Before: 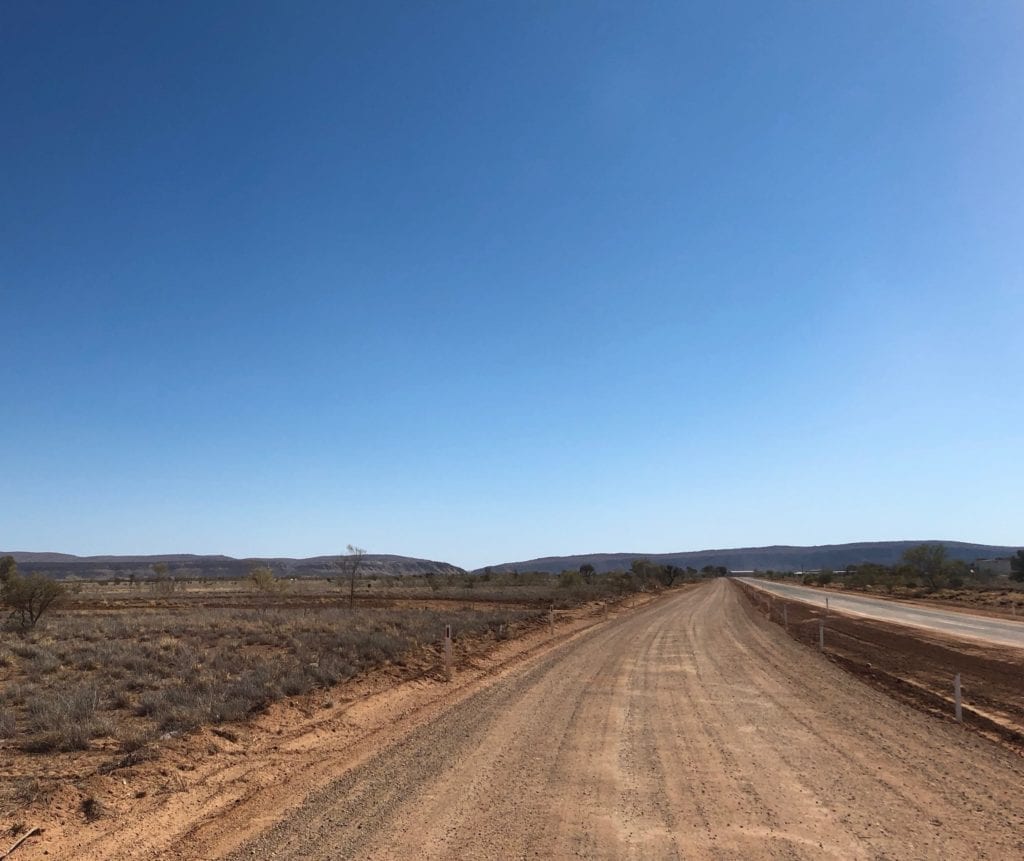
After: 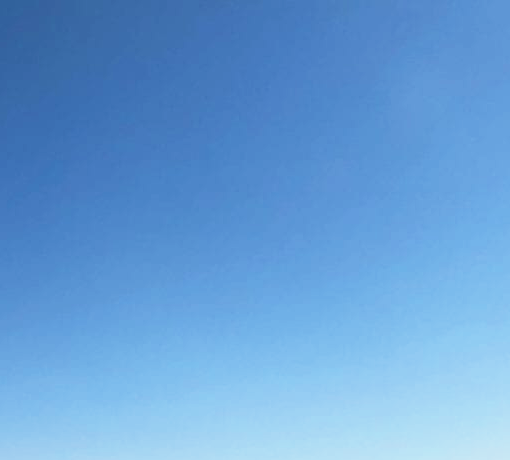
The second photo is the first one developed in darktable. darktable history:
color zones: curves: ch0 [(0.11, 0.396) (0.195, 0.36) (0.25, 0.5) (0.303, 0.412) (0.357, 0.544) (0.75, 0.5) (0.967, 0.328)]; ch1 [(0, 0.468) (0.112, 0.512) (0.202, 0.6) (0.25, 0.5) (0.307, 0.352) (0.357, 0.544) (0.75, 0.5) (0.963, 0.524)]
base curve: curves: ch0 [(0, 0) (0.088, 0.125) (0.176, 0.251) (0.354, 0.501) (0.613, 0.749) (1, 0.877)], preserve colors none
crop: left 19.655%, right 30.45%, bottom 46.49%
